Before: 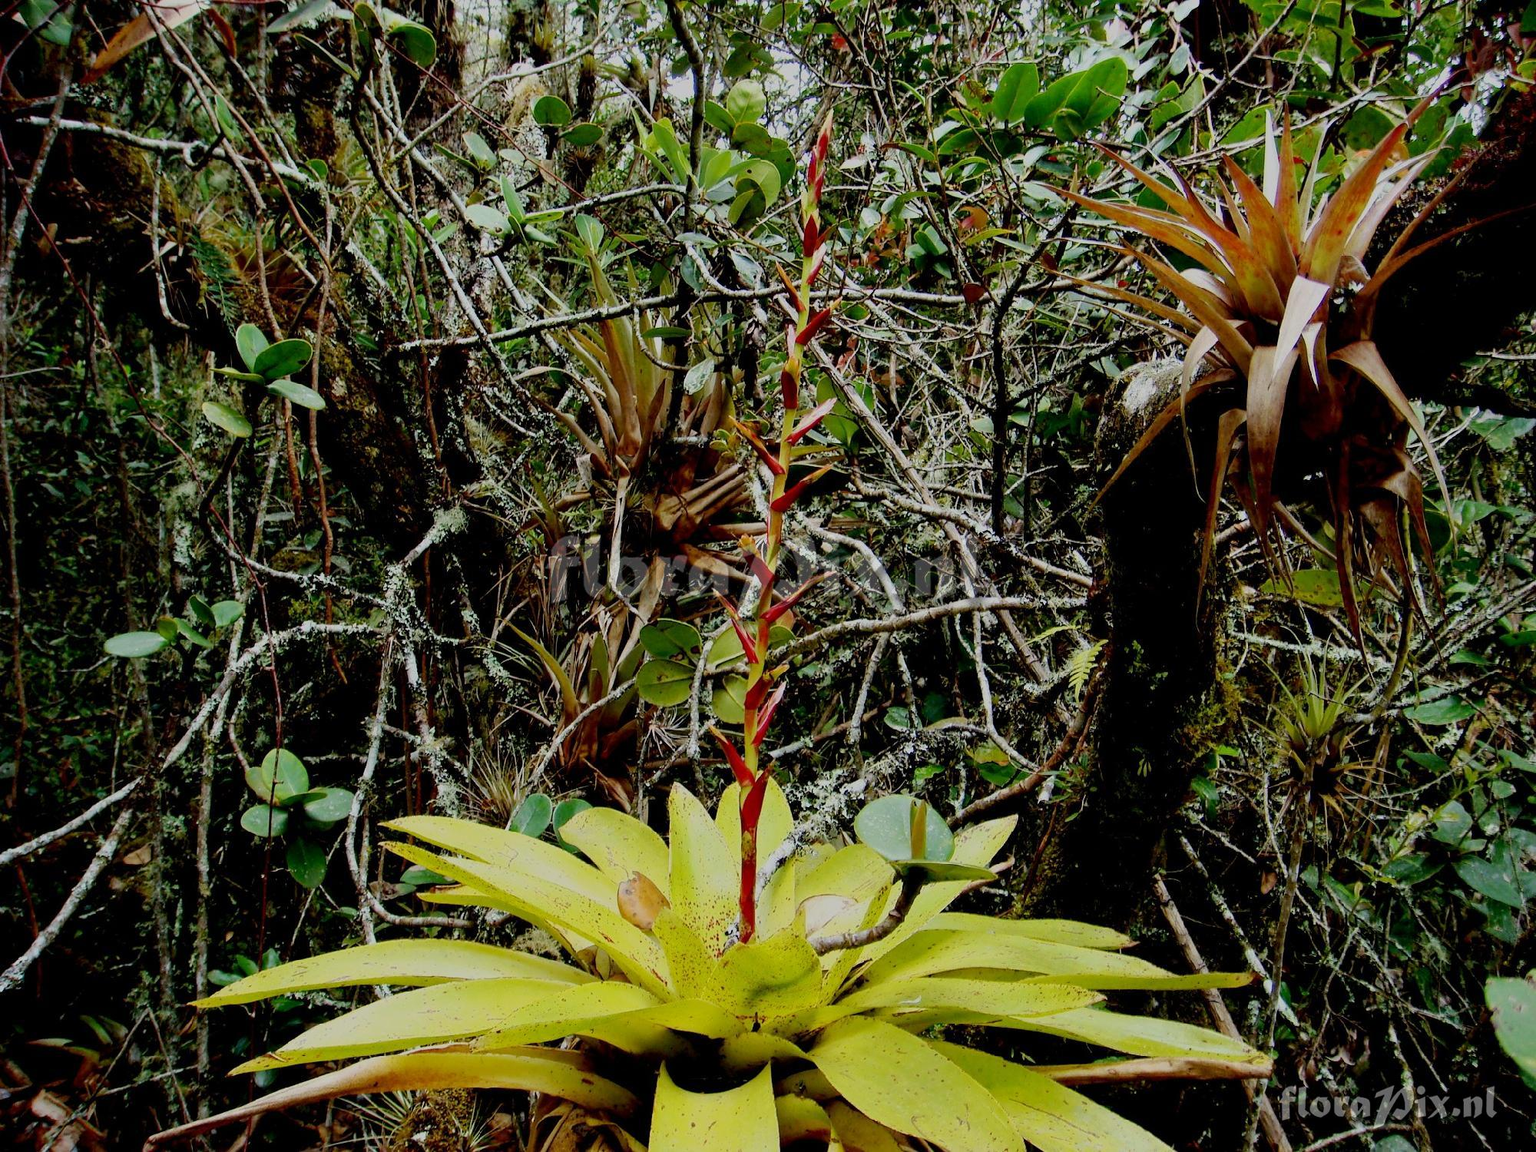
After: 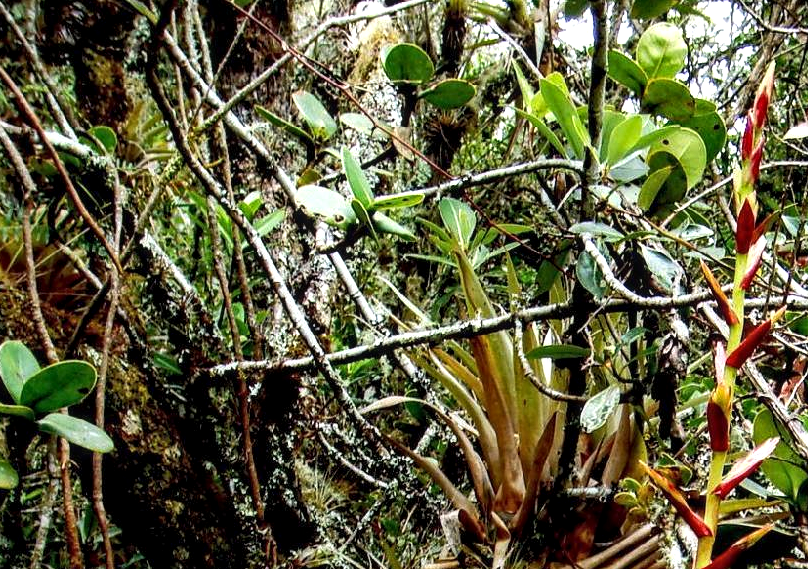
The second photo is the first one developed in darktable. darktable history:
local contrast: detail 130%
crop: left 15.543%, top 5.457%, right 44.029%, bottom 56.605%
exposure: black level correction 0.001, exposure 0.499 EV, compensate highlight preservation false
tone equalizer: -8 EV 0.001 EV, -7 EV -0.001 EV, -6 EV 0.005 EV, -5 EV -0.04 EV, -4 EV -0.15 EV, -3 EV -0.138 EV, -2 EV 0.234 EV, -1 EV 0.719 EV, +0 EV 0.479 EV, mask exposure compensation -0.504 EV
